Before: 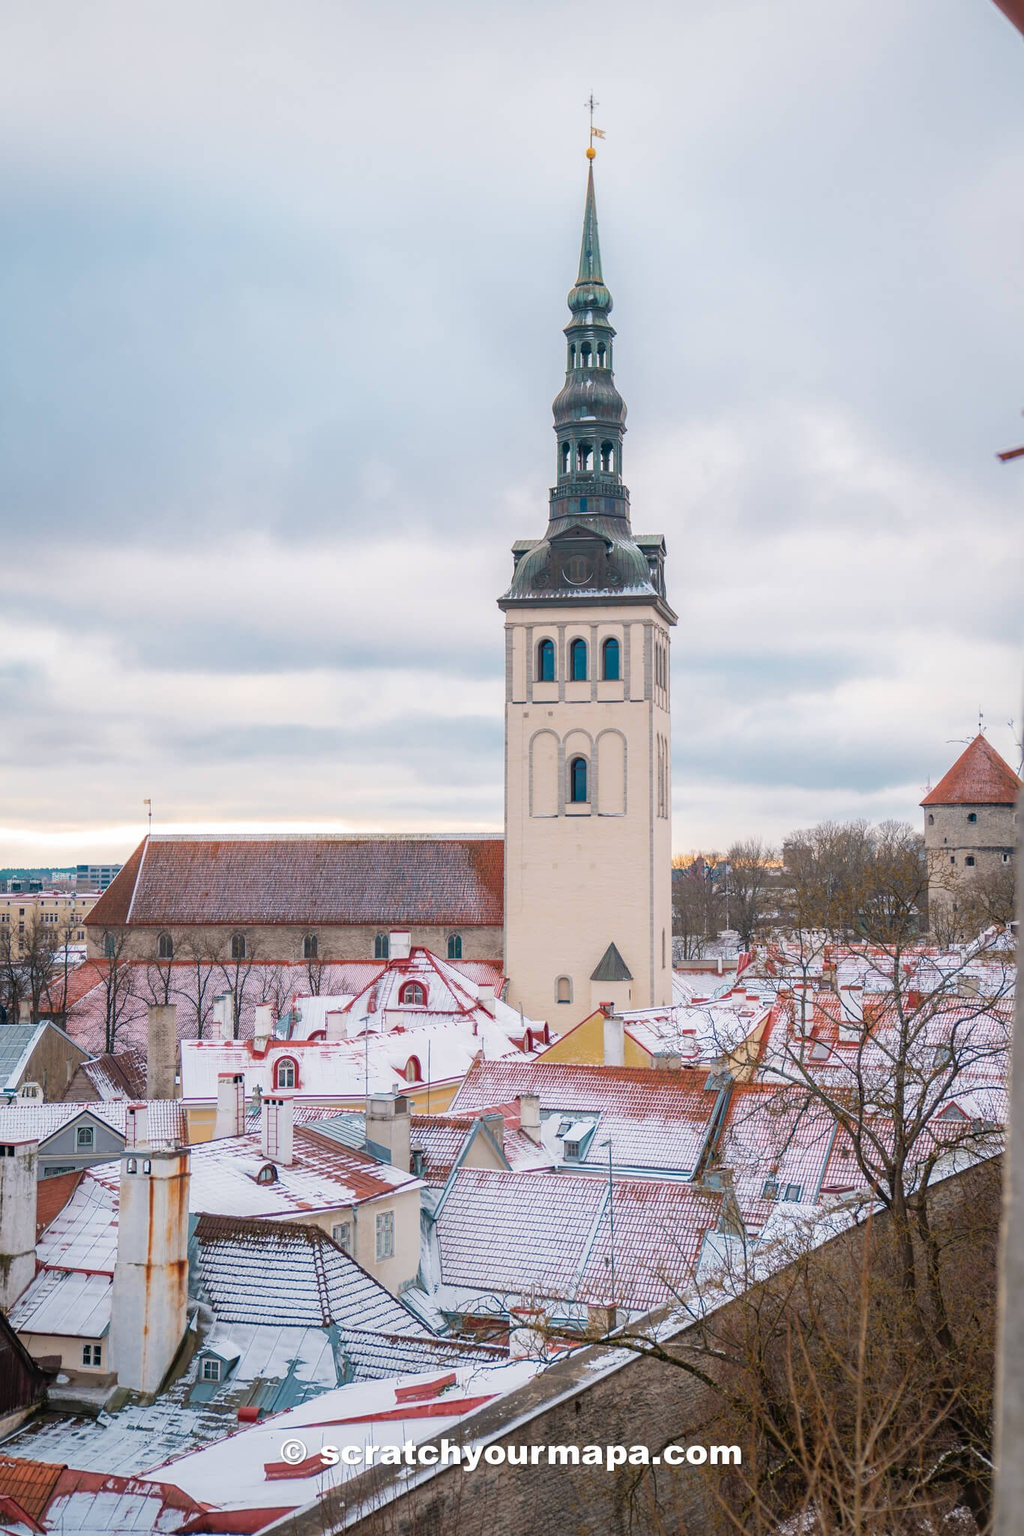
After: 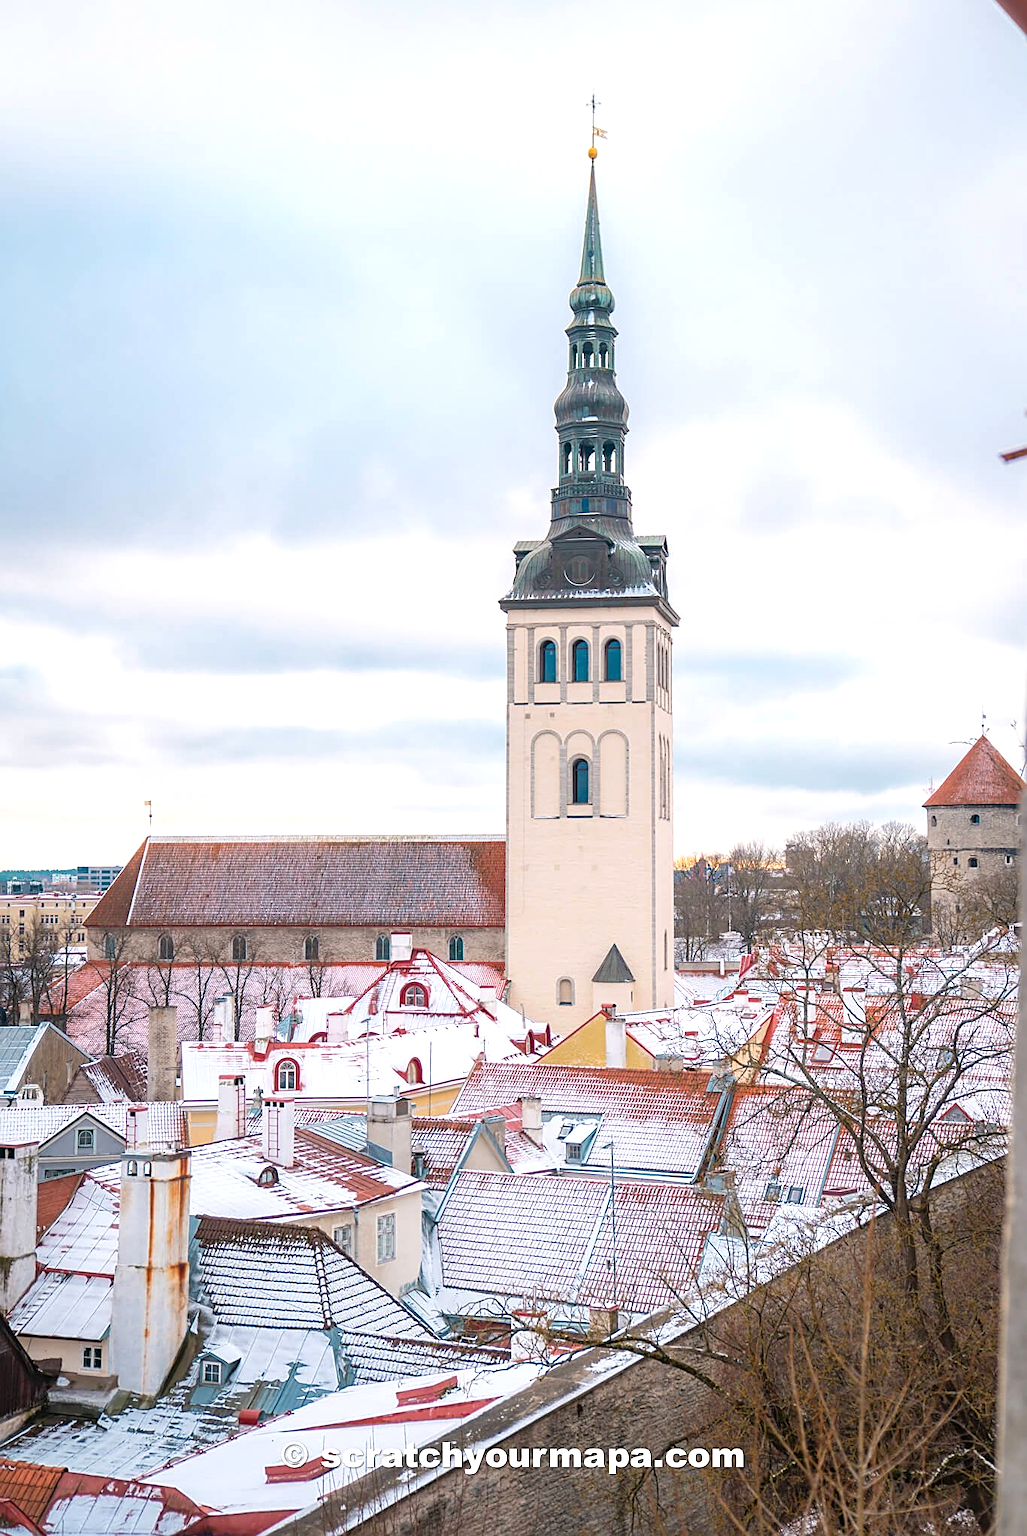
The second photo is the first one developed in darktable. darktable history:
exposure: black level correction 0, exposure 0.5 EV, compensate exposure bias true, compensate highlight preservation false
crop: top 0.05%, bottom 0.098%
sharpen: on, module defaults
